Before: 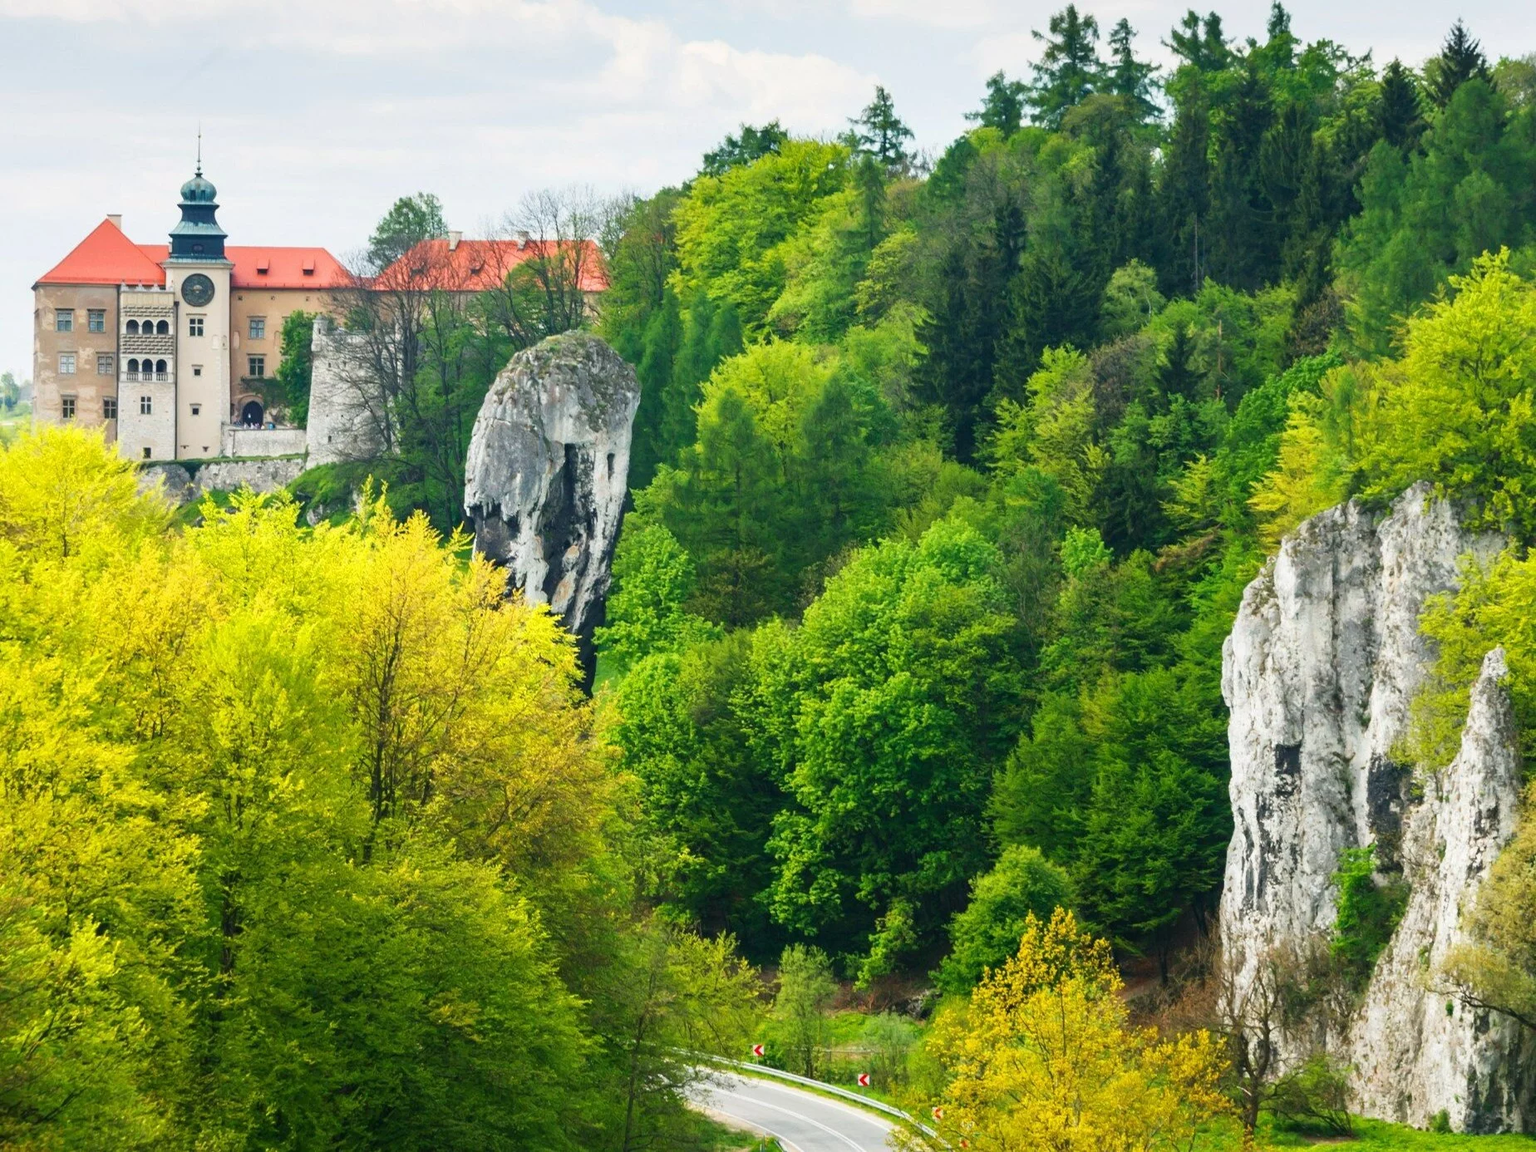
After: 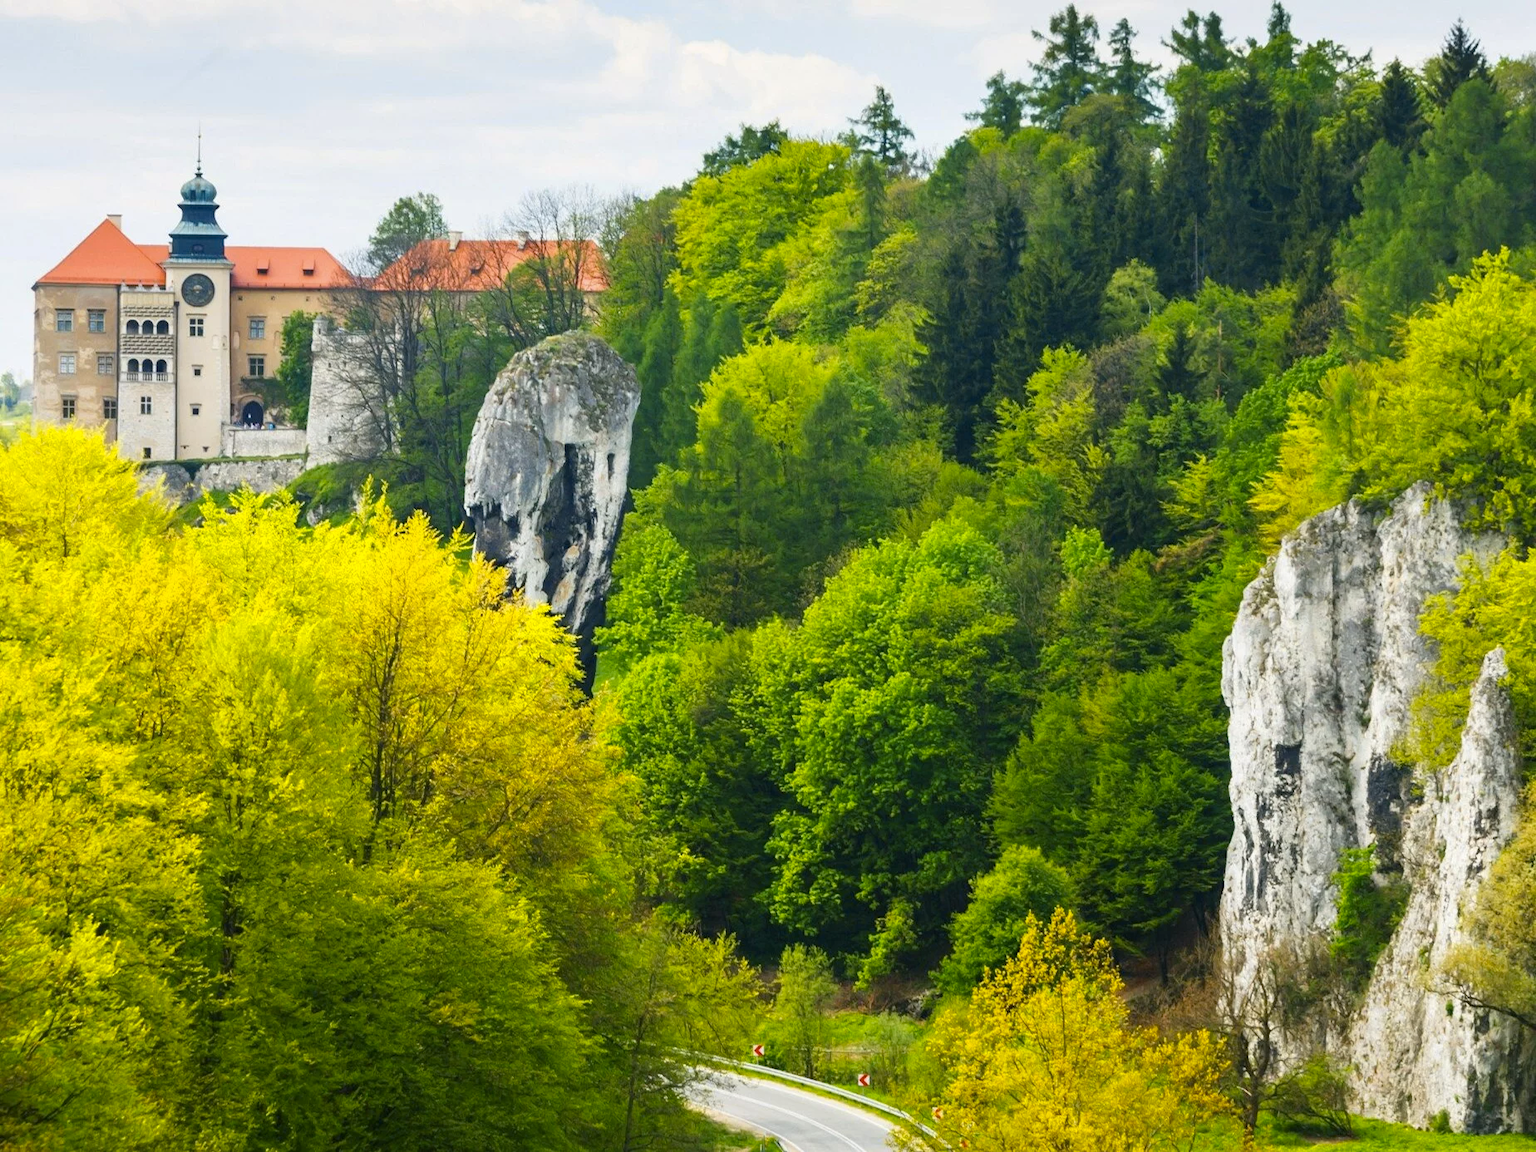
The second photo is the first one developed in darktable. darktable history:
contrast brightness saturation: saturation -0.05
color contrast: green-magenta contrast 0.85, blue-yellow contrast 1.25, unbound 0
